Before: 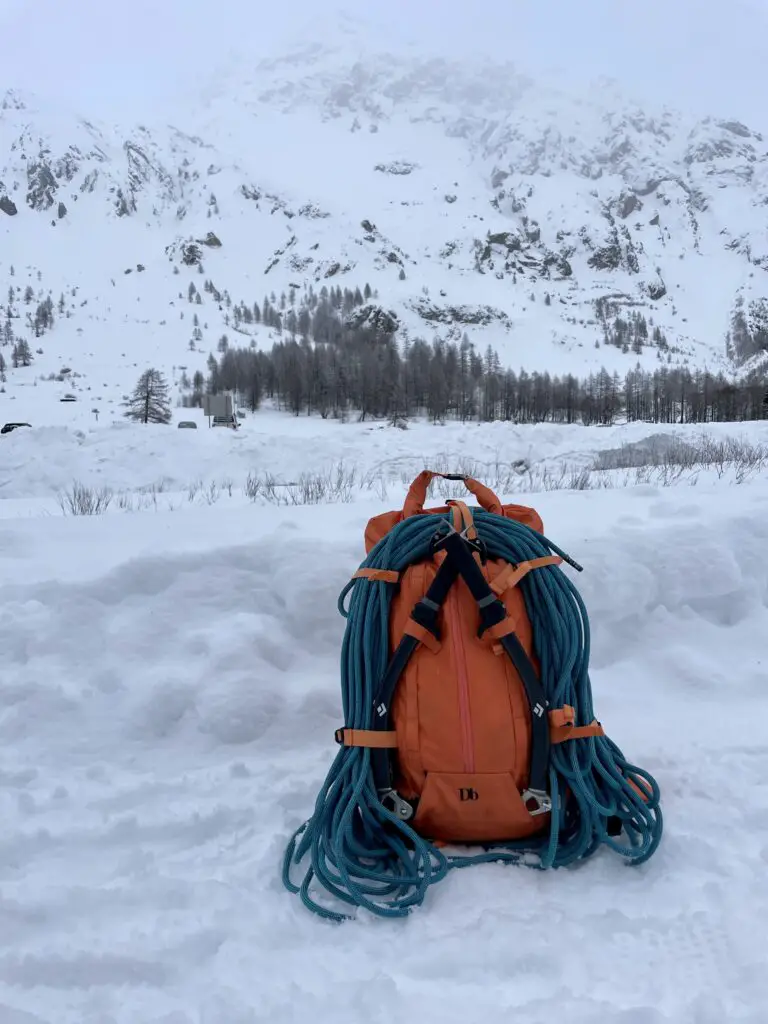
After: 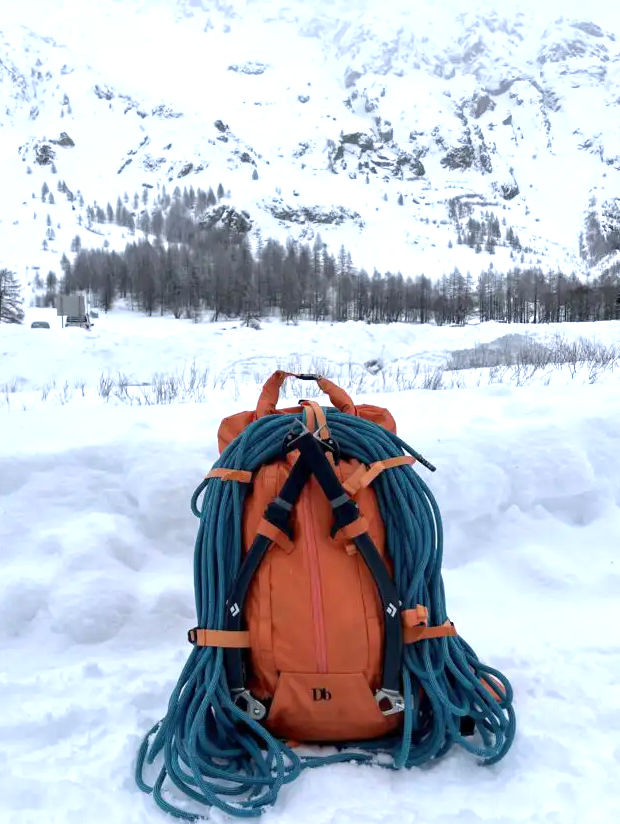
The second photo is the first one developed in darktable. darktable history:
exposure: exposure 0.78 EV, compensate exposure bias true, compensate highlight preservation false
crop: left 19.202%, top 9.817%, right 0%, bottom 9.681%
